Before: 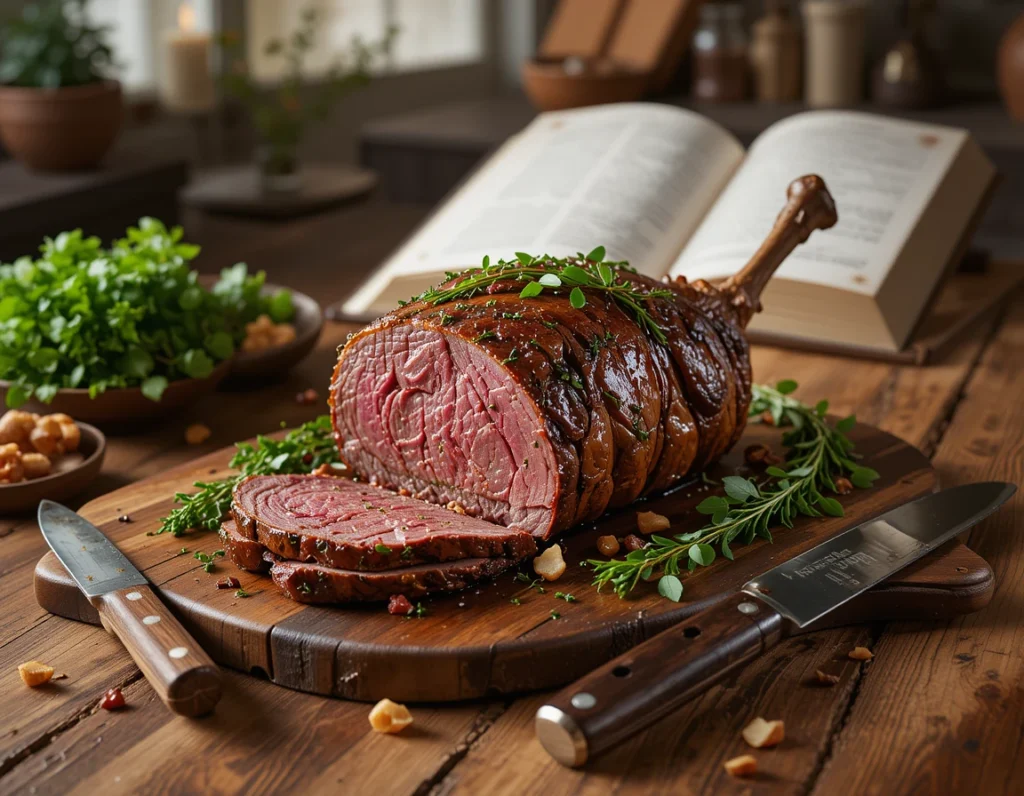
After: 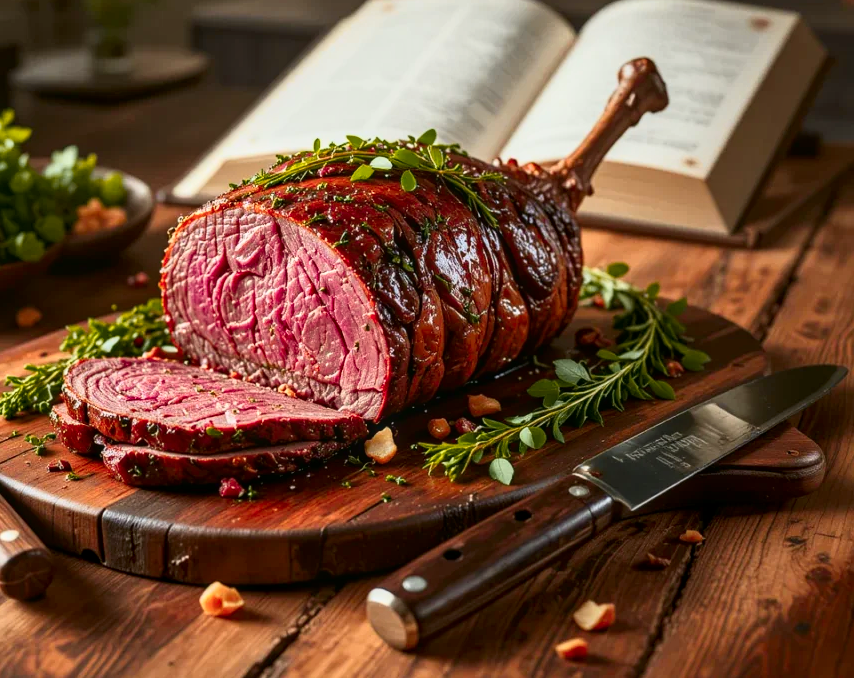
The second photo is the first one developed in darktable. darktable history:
color zones: curves: ch1 [(0.235, 0.558) (0.75, 0.5)]; ch2 [(0.25, 0.462) (0.749, 0.457)]
crop: left 16.523%, top 14.74%
local contrast: detail 130%
tone curve: curves: ch0 [(0, 0.03) (0.037, 0.045) (0.123, 0.123) (0.19, 0.186) (0.277, 0.279) (0.474, 0.517) (0.584, 0.664) (0.678, 0.777) (0.875, 0.92) (1, 0.965)]; ch1 [(0, 0) (0.243, 0.245) (0.402, 0.41) (0.493, 0.487) (0.508, 0.503) (0.531, 0.532) (0.551, 0.556) (0.637, 0.671) (0.694, 0.732) (1, 1)]; ch2 [(0, 0) (0.249, 0.216) (0.356, 0.329) (0.424, 0.442) (0.476, 0.477) (0.498, 0.503) (0.517, 0.524) (0.532, 0.547) (0.562, 0.576) (0.614, 0.644) (0.706, 0.748) (0.808, 0.809) (0.991, 0.968)], color space Lab, independent channels, preserve colors none
color correction: highlights b* 0.006
exposure: exposure 0.023 EV, compensate highlight preservation false
